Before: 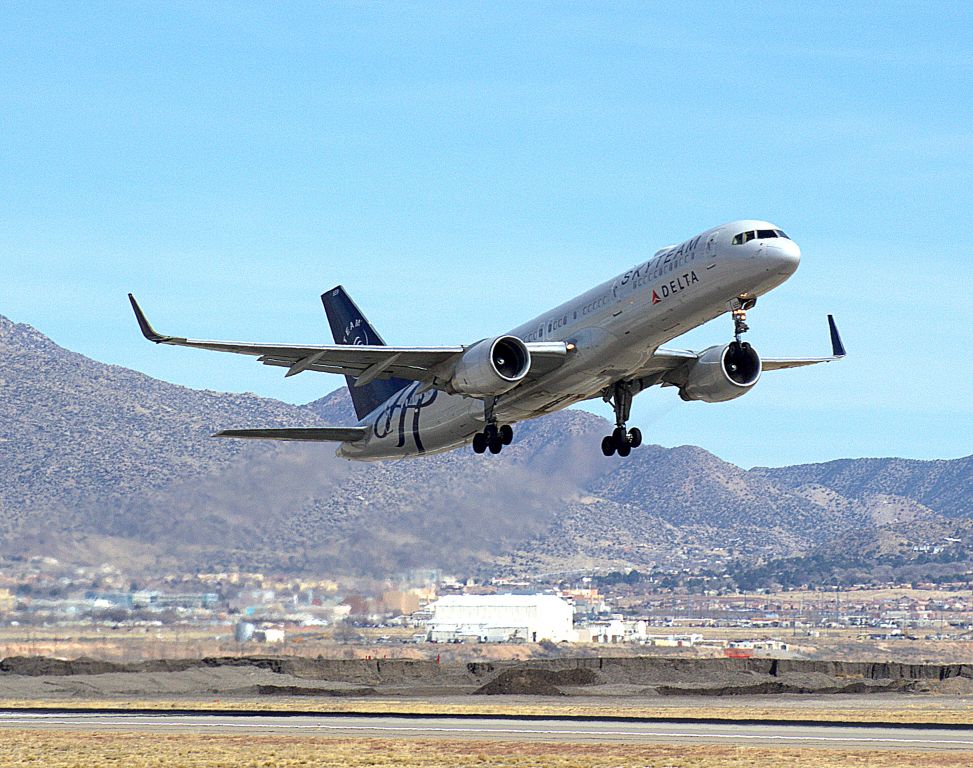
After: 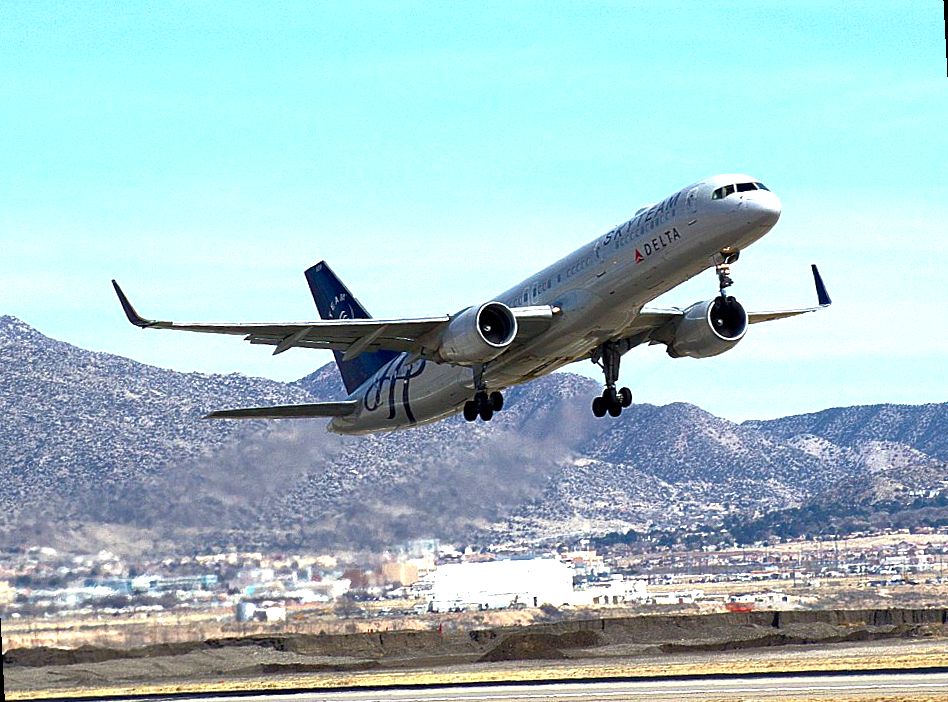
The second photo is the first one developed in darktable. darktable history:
rgb curve: curves: ch0 [(0, 0) (0.415, 0.237) (1, 1)]
color balance rgb: linear chroma grading › shadows -2.2%, linear chroma grading › highlights -15%, linear chroma grading › global chroma -10%, linear chroma grading › mid-tones -10%, perceptual saturation grading › global saturation 45%, perceptual saturation grading › highlights -50%, perceptual saturation grading › shadows 30%, perceptual brilliance grading › global brilliance 18%, global vibrance 45%
rotate and perspective: rotation -3°, crop left 0.031, crop right 0.968, crop top 0.07, crop bottom 0.93
base curve: exposure shift 0, preserve colors none
